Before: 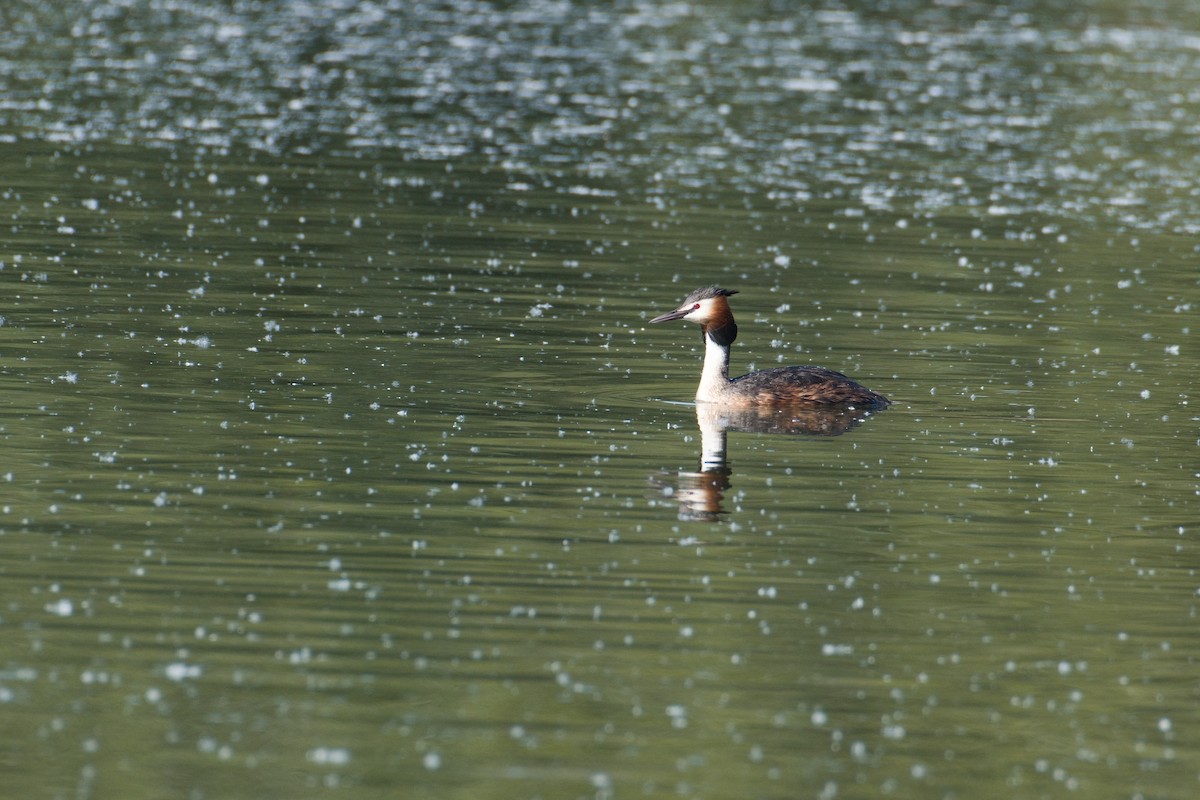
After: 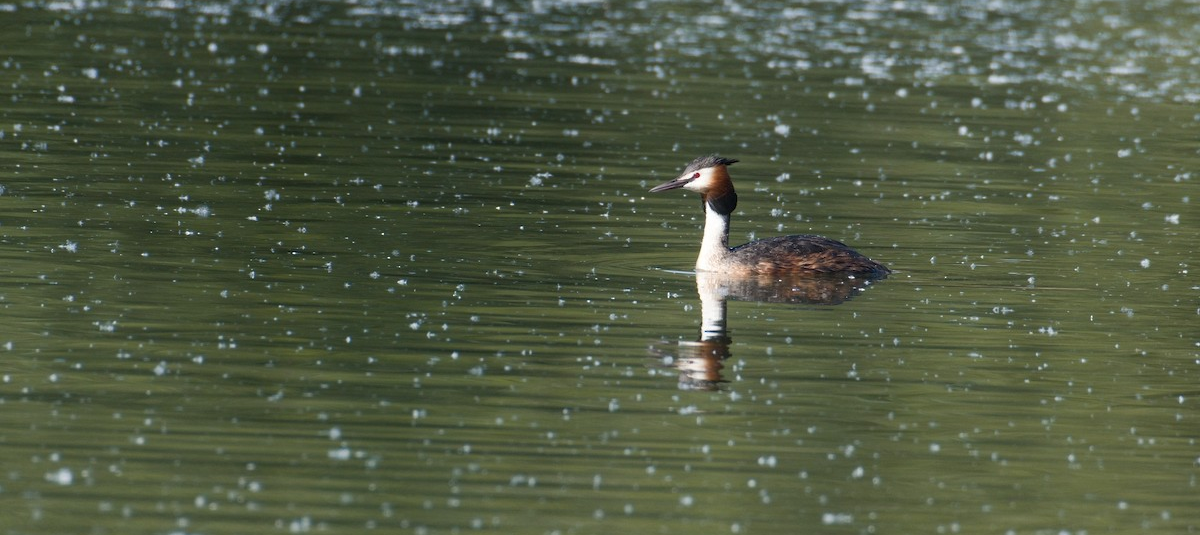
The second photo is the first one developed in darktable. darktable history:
crop: top 16.401%, bottom 16.702%
shadows and highlights: shadows -89.51, highlights 91.35, soften with gaussian
